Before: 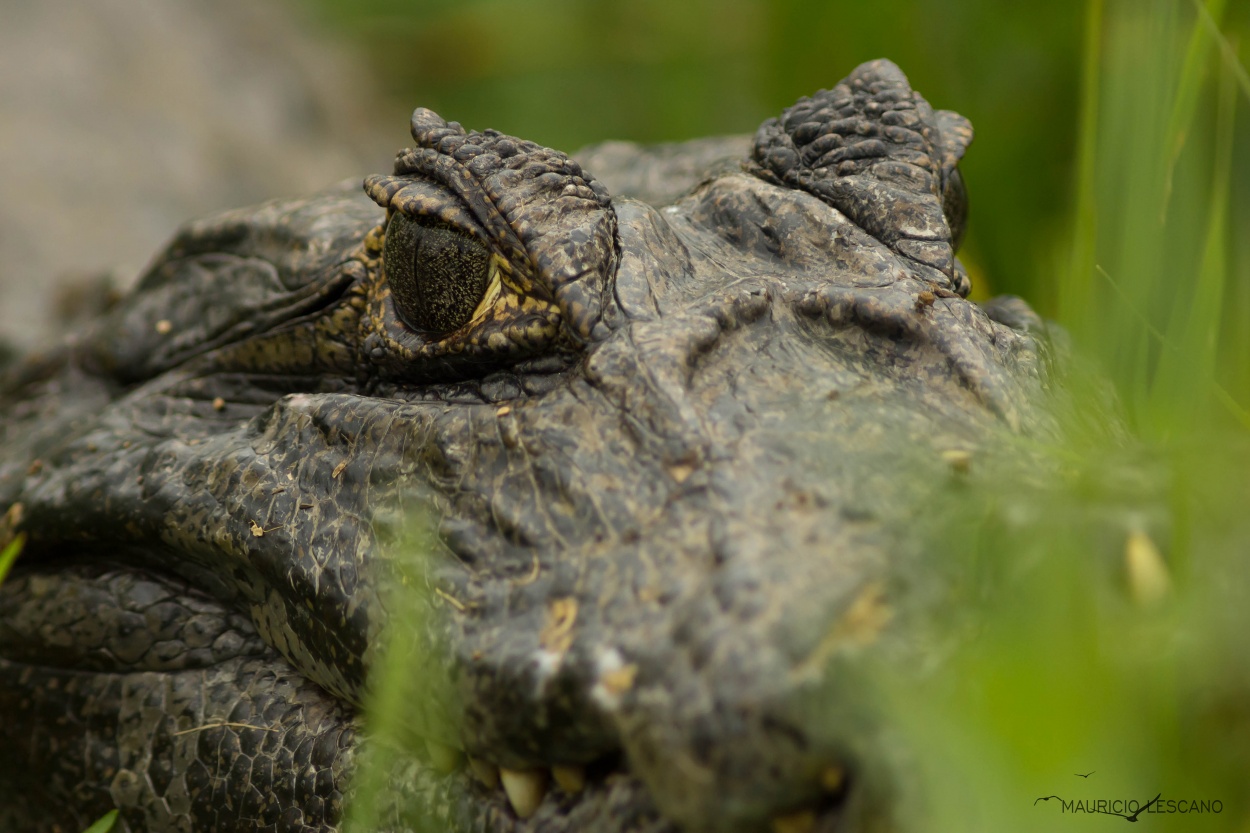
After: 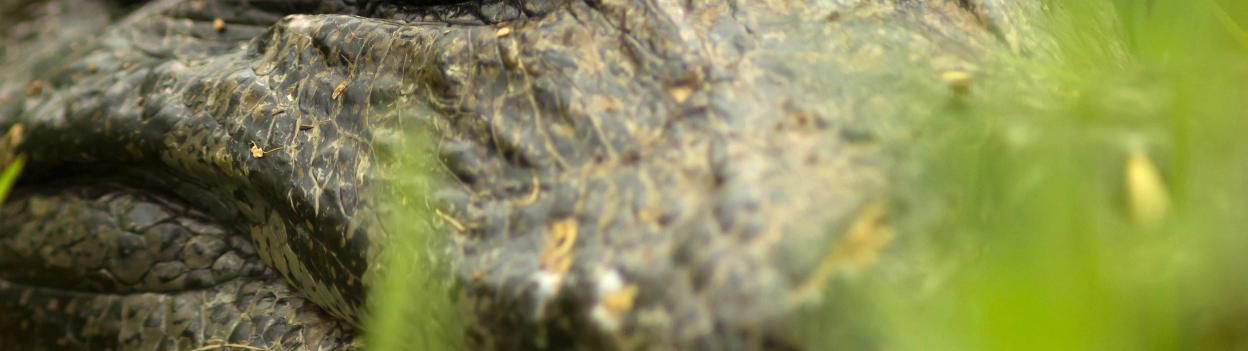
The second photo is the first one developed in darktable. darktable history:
velvia: on, module defaults
exposure: black level correction 0, exposure 0.7 EV, compensate exposure bias true, compensate highlight preservation false
bloom: size 13.65%, threshold 98.39%, strength 4.82%
crop: top 45.551%, bottom 12.262%
